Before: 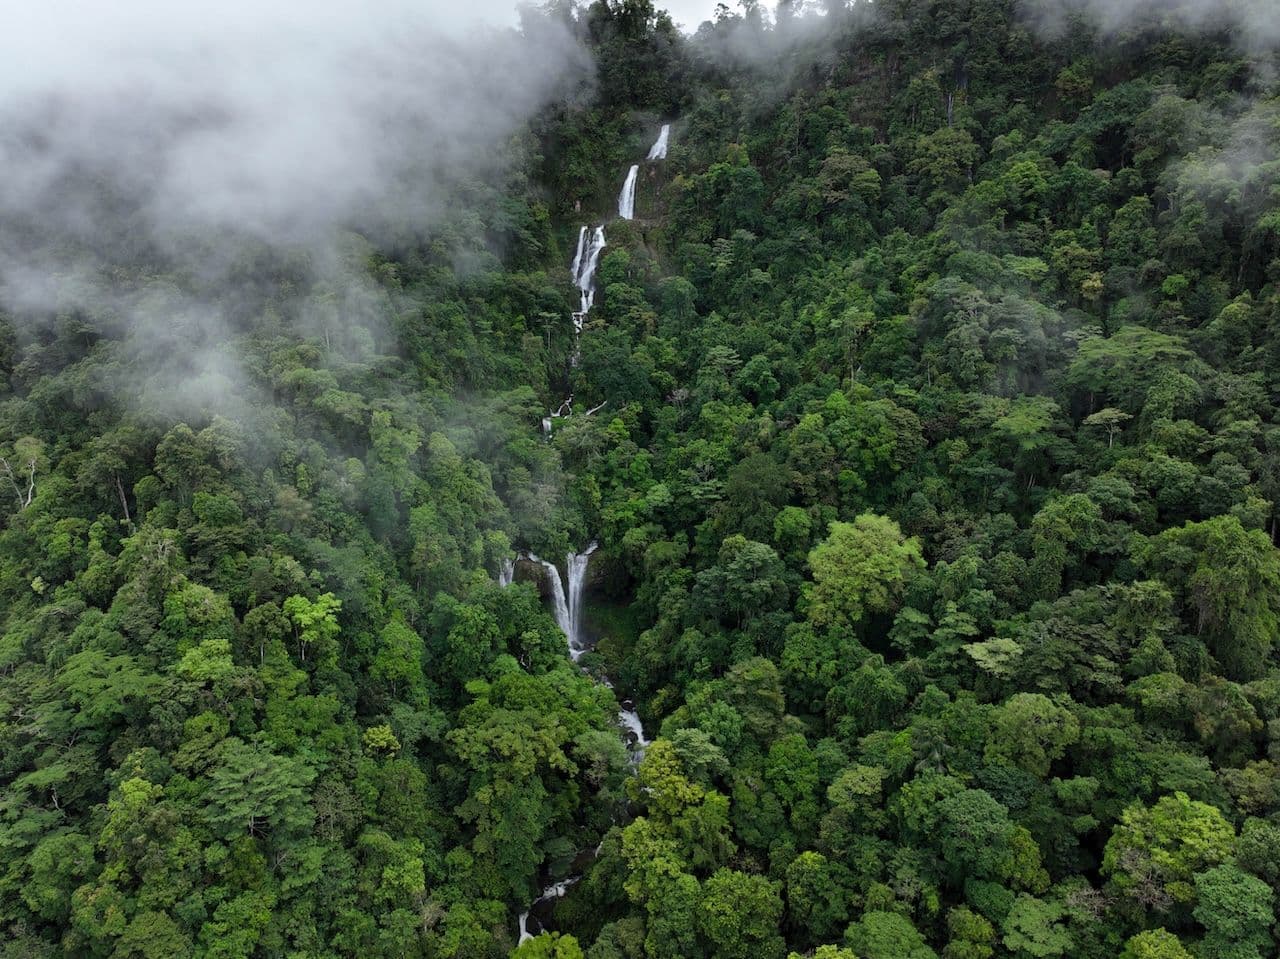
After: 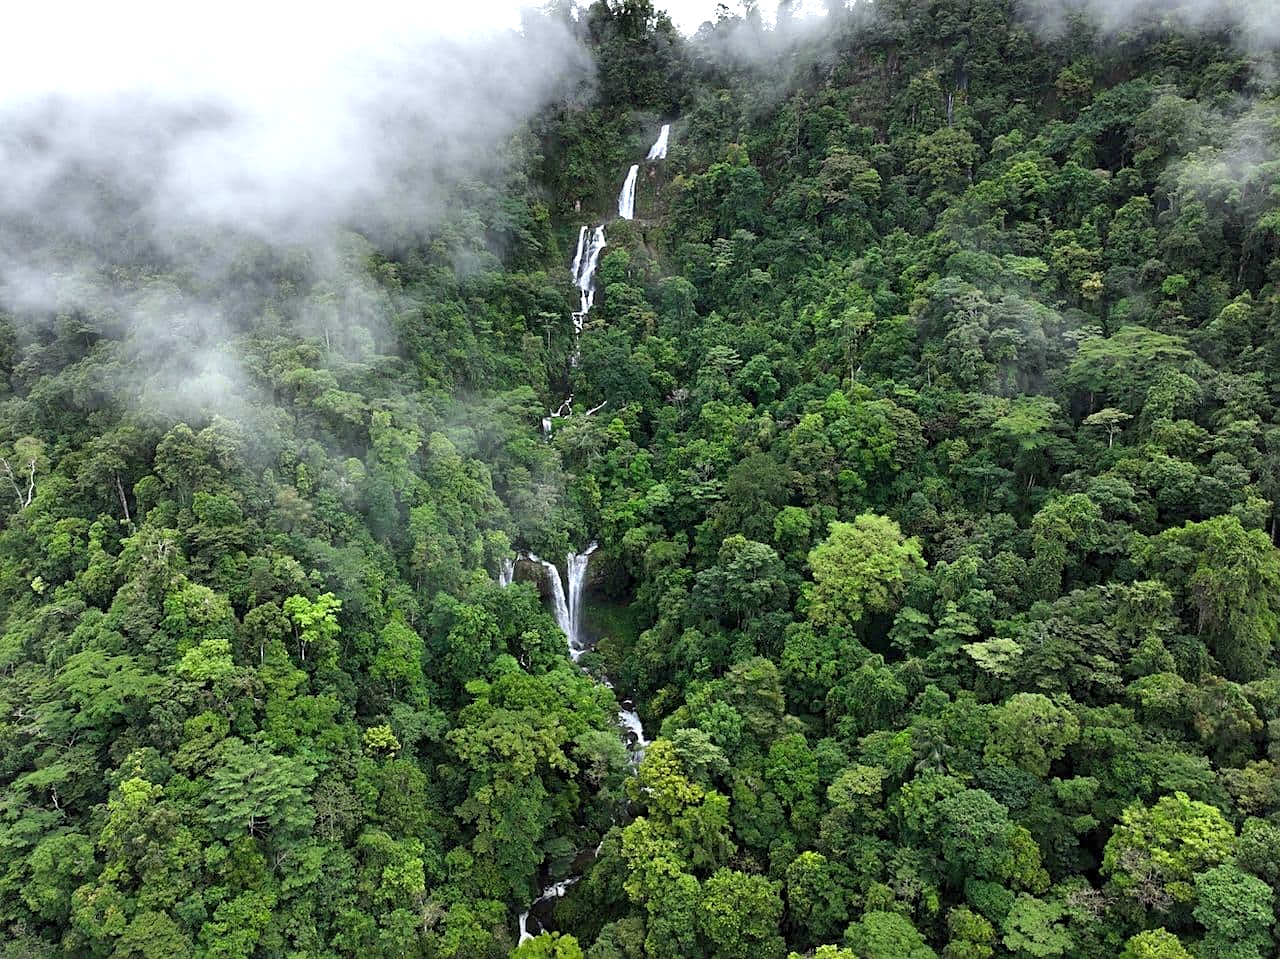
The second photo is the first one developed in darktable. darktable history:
tone equalizer: mask exposure compensation -0.495 EV
exposure: exposure 0.772 EV, compensate highlight preservation false
sharpen: on, module defaults
